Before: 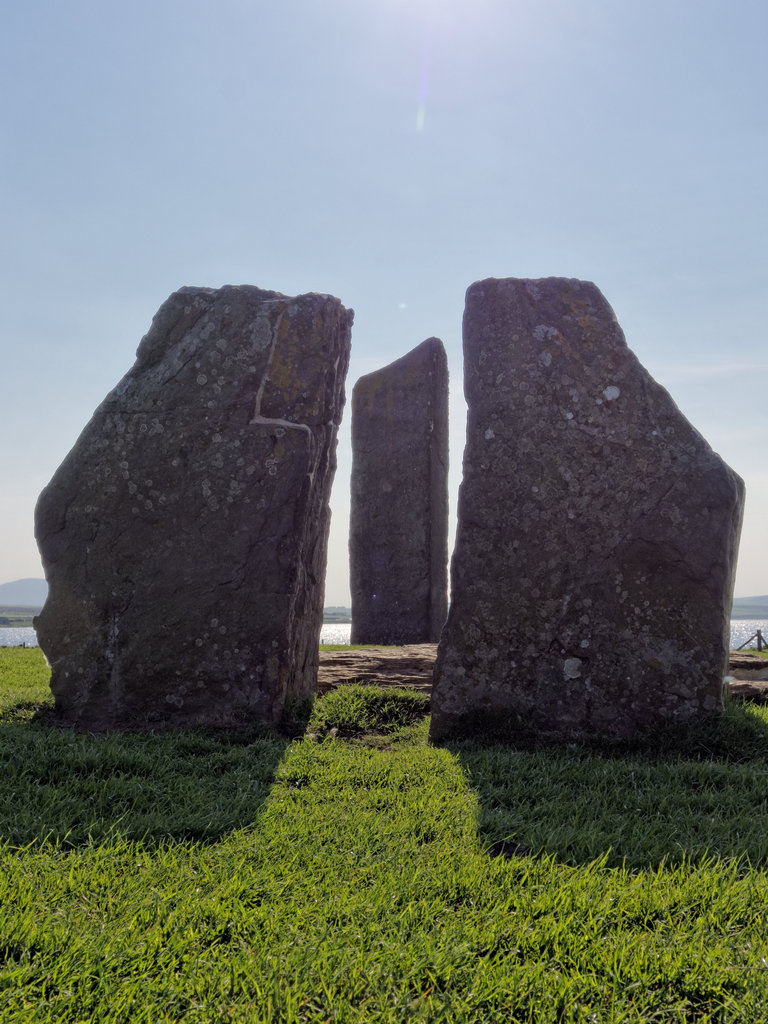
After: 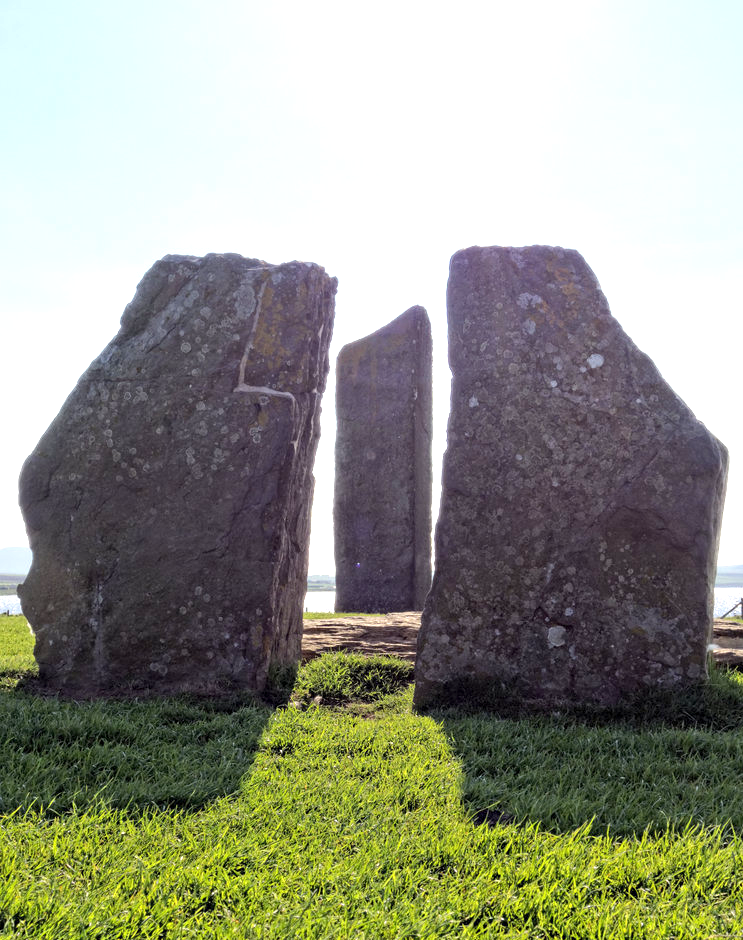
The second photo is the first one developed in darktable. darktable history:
crop: left 2.2%, top 3.202%, right 1.01%, bottom 4.958%
exposure: black level correction 0.001, exposure 1.133 EV, compensate highlight preservation false
base curve: curves: ch0 [(0, 0) (0.297, 0.298) (1, 1)], preserve colors none
